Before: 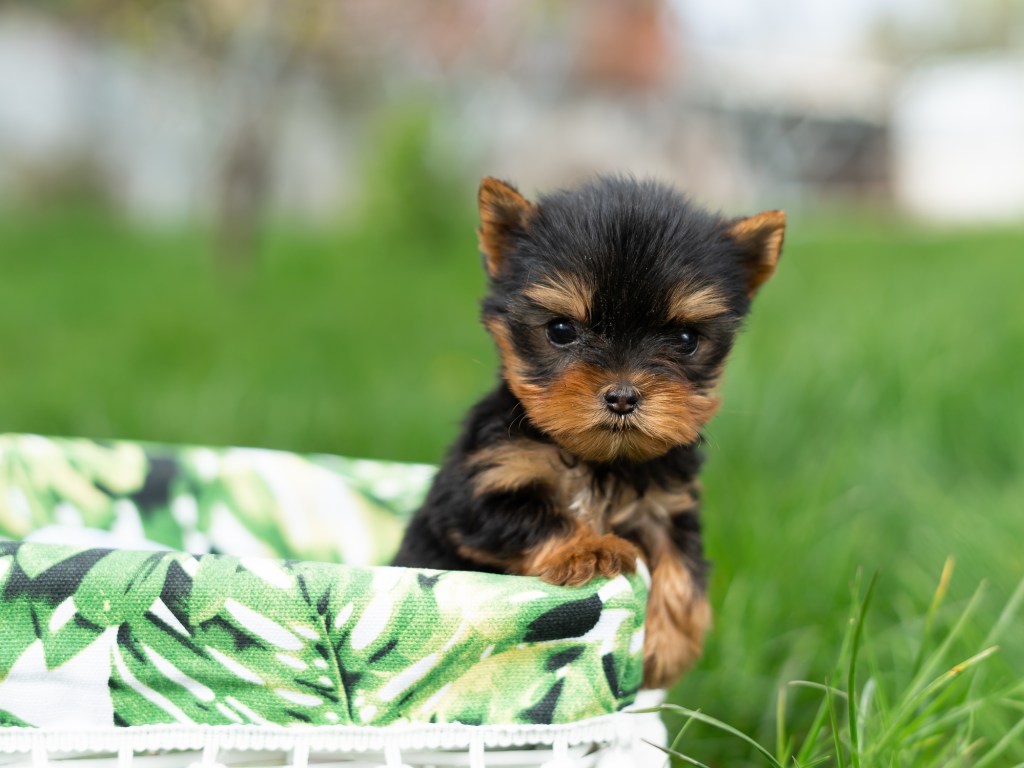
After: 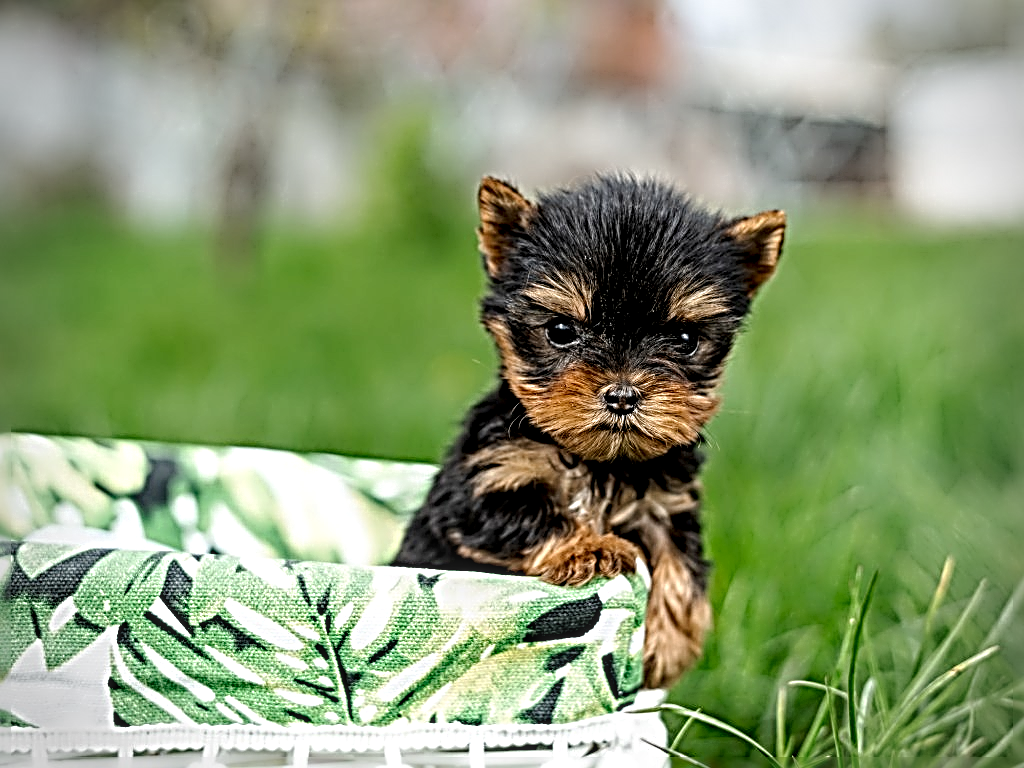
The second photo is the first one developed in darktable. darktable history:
tone curve: curves: ch0 [(0, 0.012) (0.036, 0.035) (0.274, 0.288) (0.504, 0.536) (0.844, 0.84) (1, 0.983)]; ch1 [(0, 0) (0.389, 0.403) (0.462, 0.486) (0.499, 0.498) (0.511, 0.502) (0.536, 0.547) (0.579, 0.578) (0.626, 0.645) (0.749, 0.781) (1, 1)]; ch2 [(0, 0) (0.457, 0.486) (0.5, 0.5) (0.557, 0.561) (0.614, 0.622) (0.704, 0.732) (1, 1)], preserve colors none
local contrast: detail 150%
vignetting: fall-off radius 31.53%, brightness -0.413, saturation -0.298
sharpen: radius 4.052, amount 1.988
